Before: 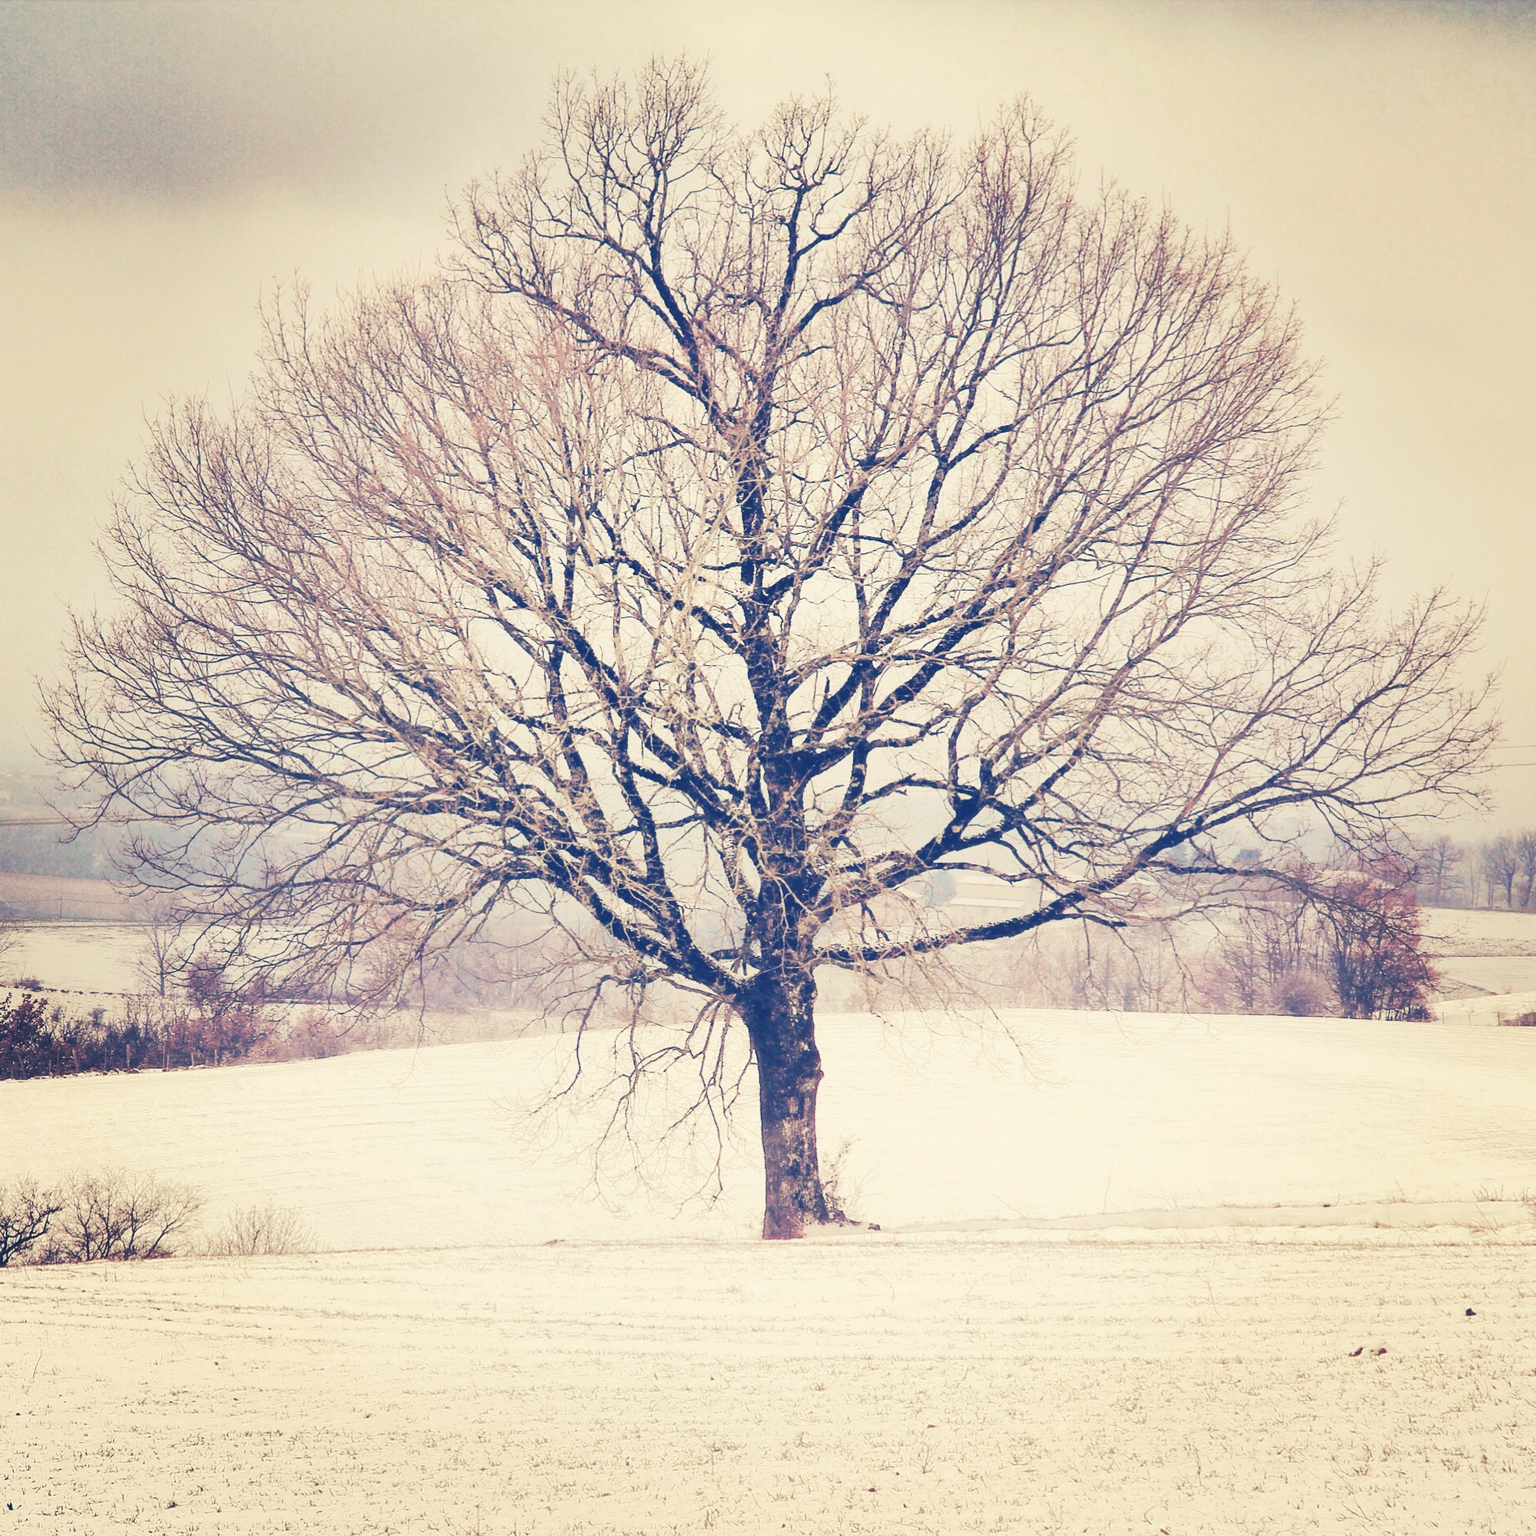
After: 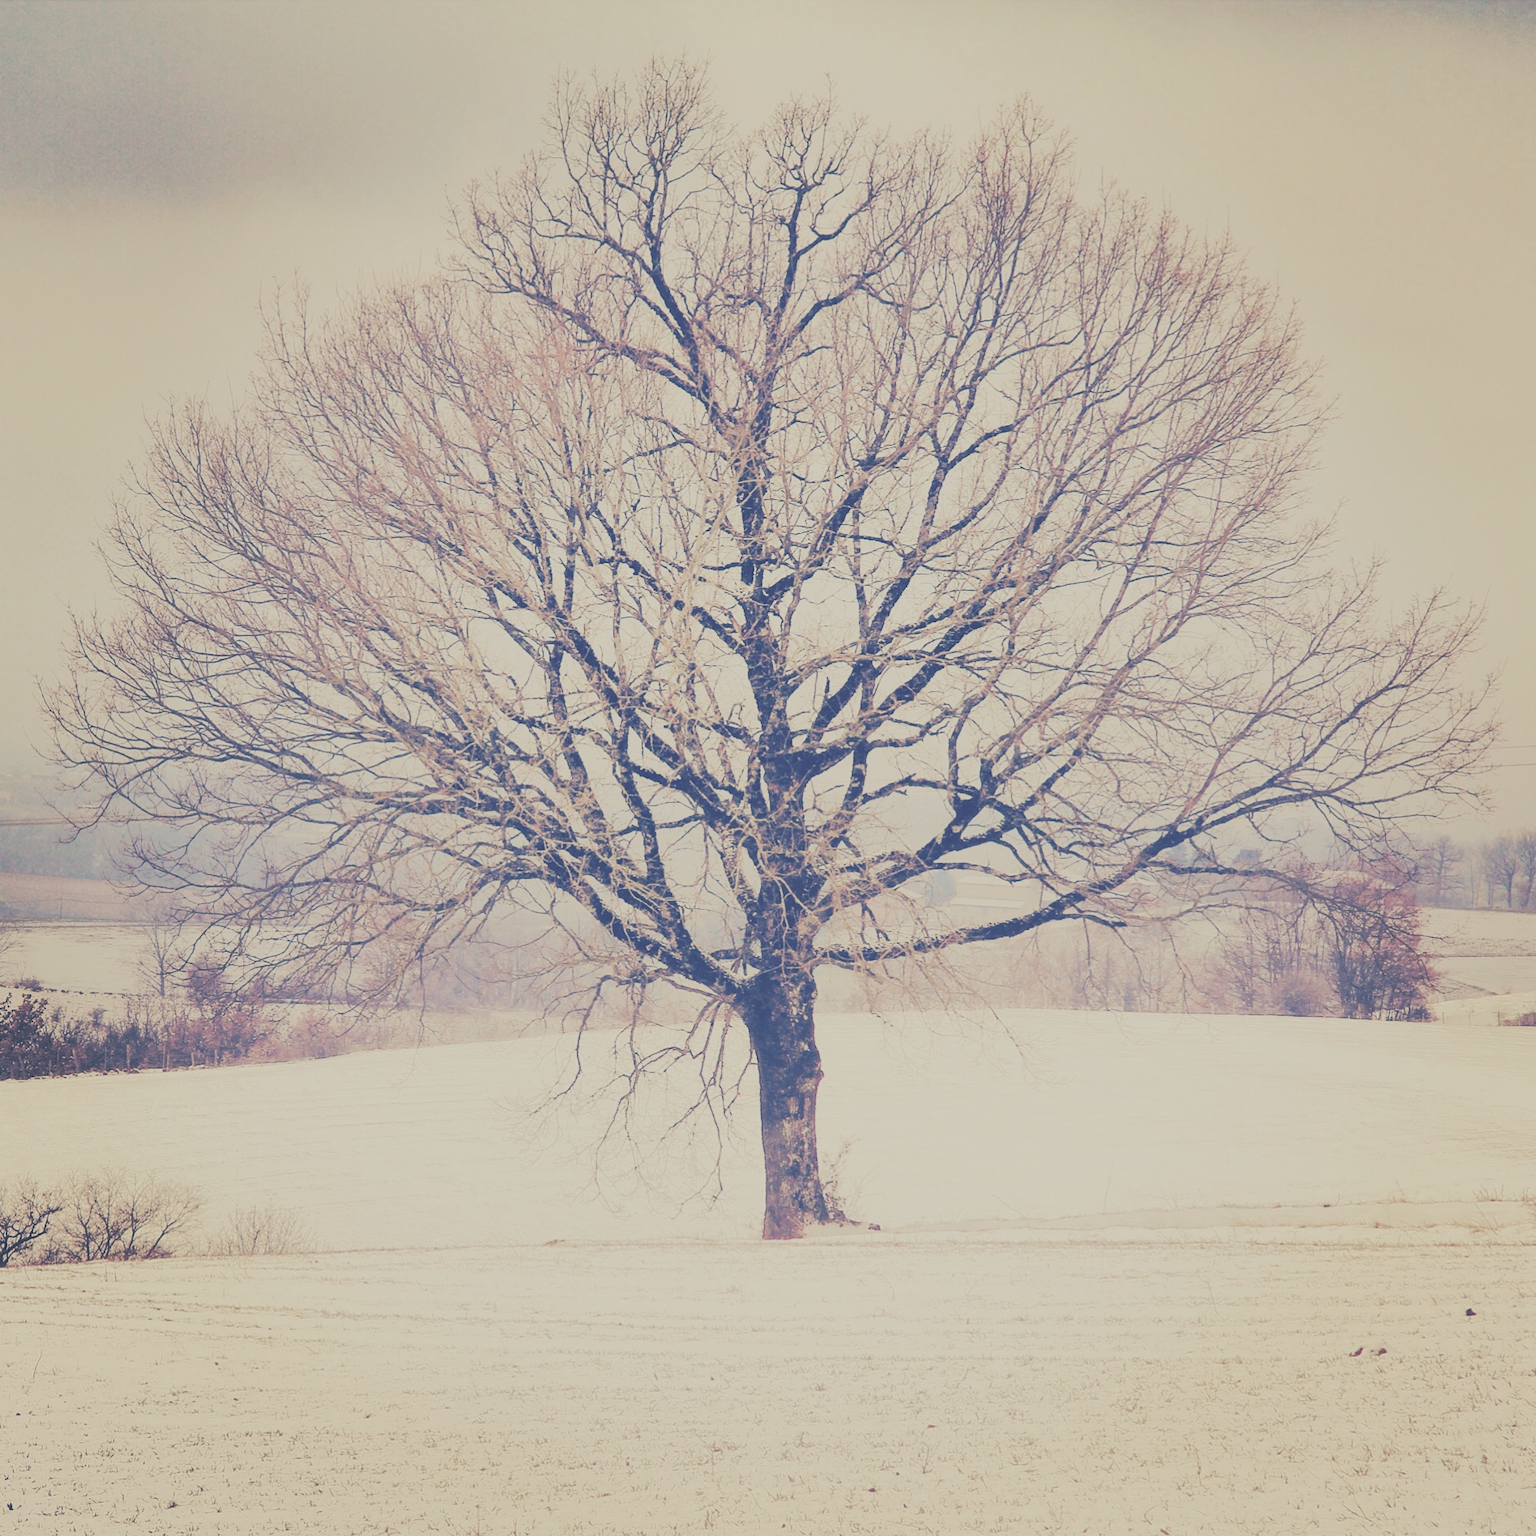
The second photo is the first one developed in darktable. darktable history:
exposure: black level correction -0.016, exposure -1.018 EV, compensate highlight preservation false
contrast brightness saturation: brightness 0.28
